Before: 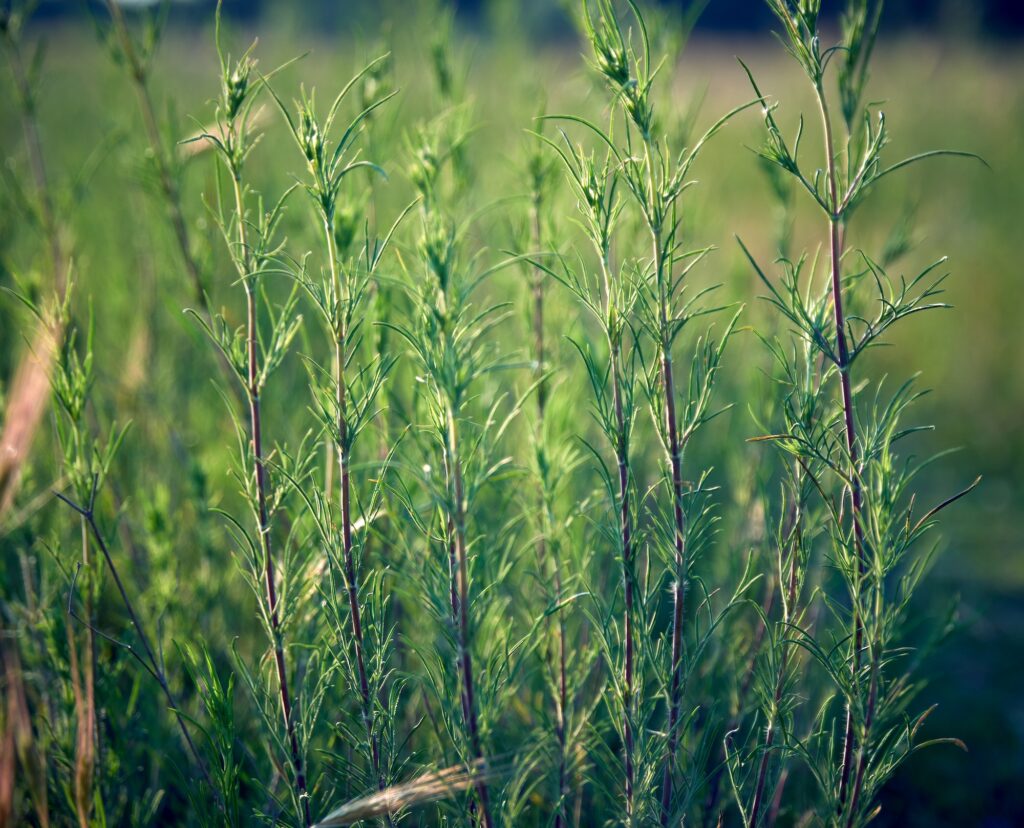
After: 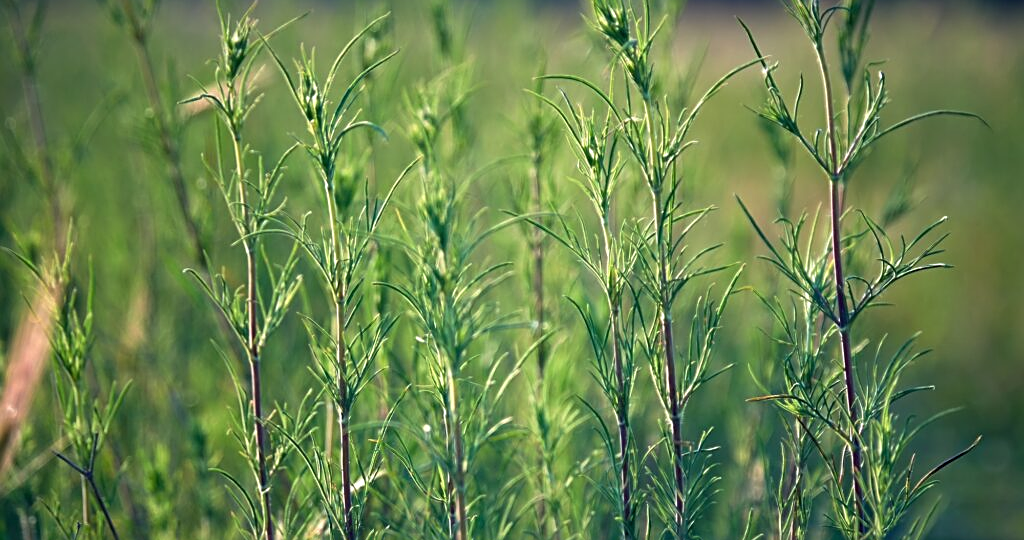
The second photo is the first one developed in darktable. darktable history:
base curve: curves: ch0 [(0, 0) (0.303, 0.277) (1, 1)], preserve colors none
crop and rotate: top 4.906%, bottom 29.822%
sharpen: on, module defaults
